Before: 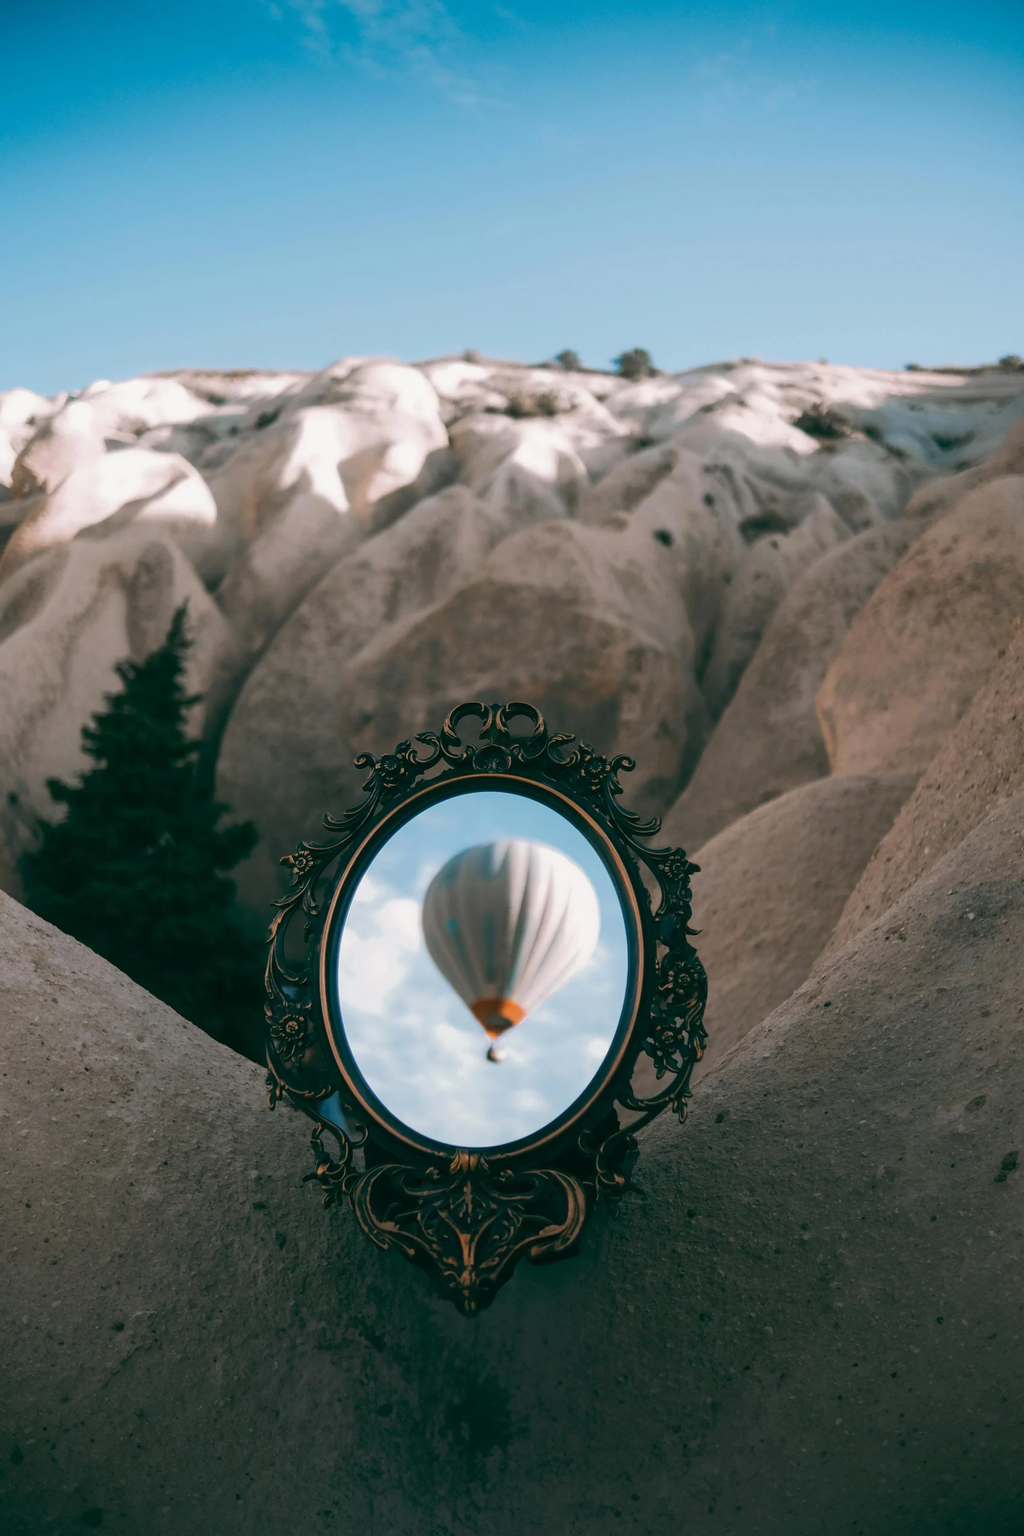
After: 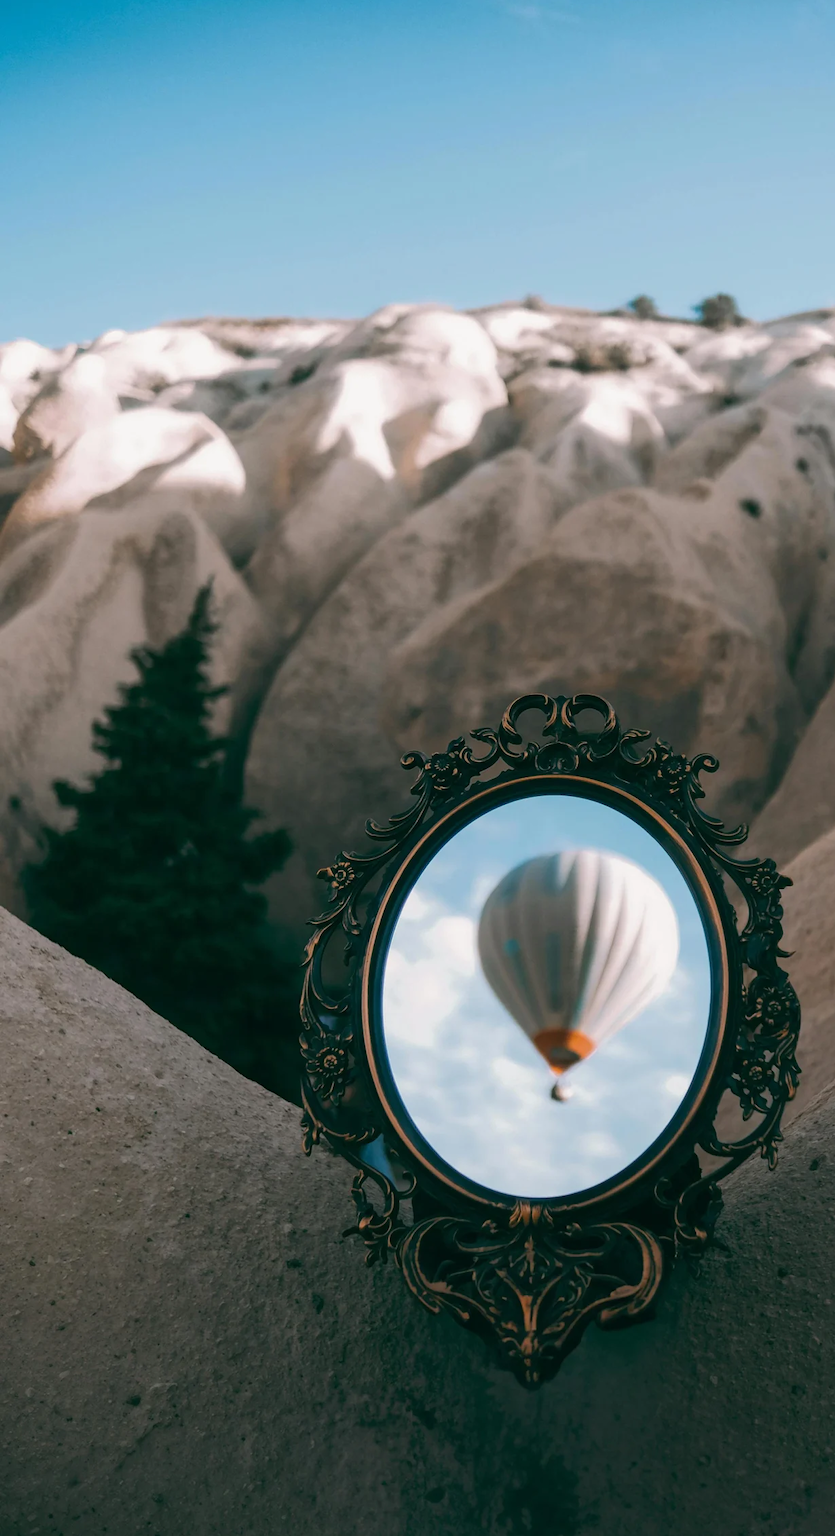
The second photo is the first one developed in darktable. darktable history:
crop: top 5.802%, right 27.881%, bottom 5.798%
